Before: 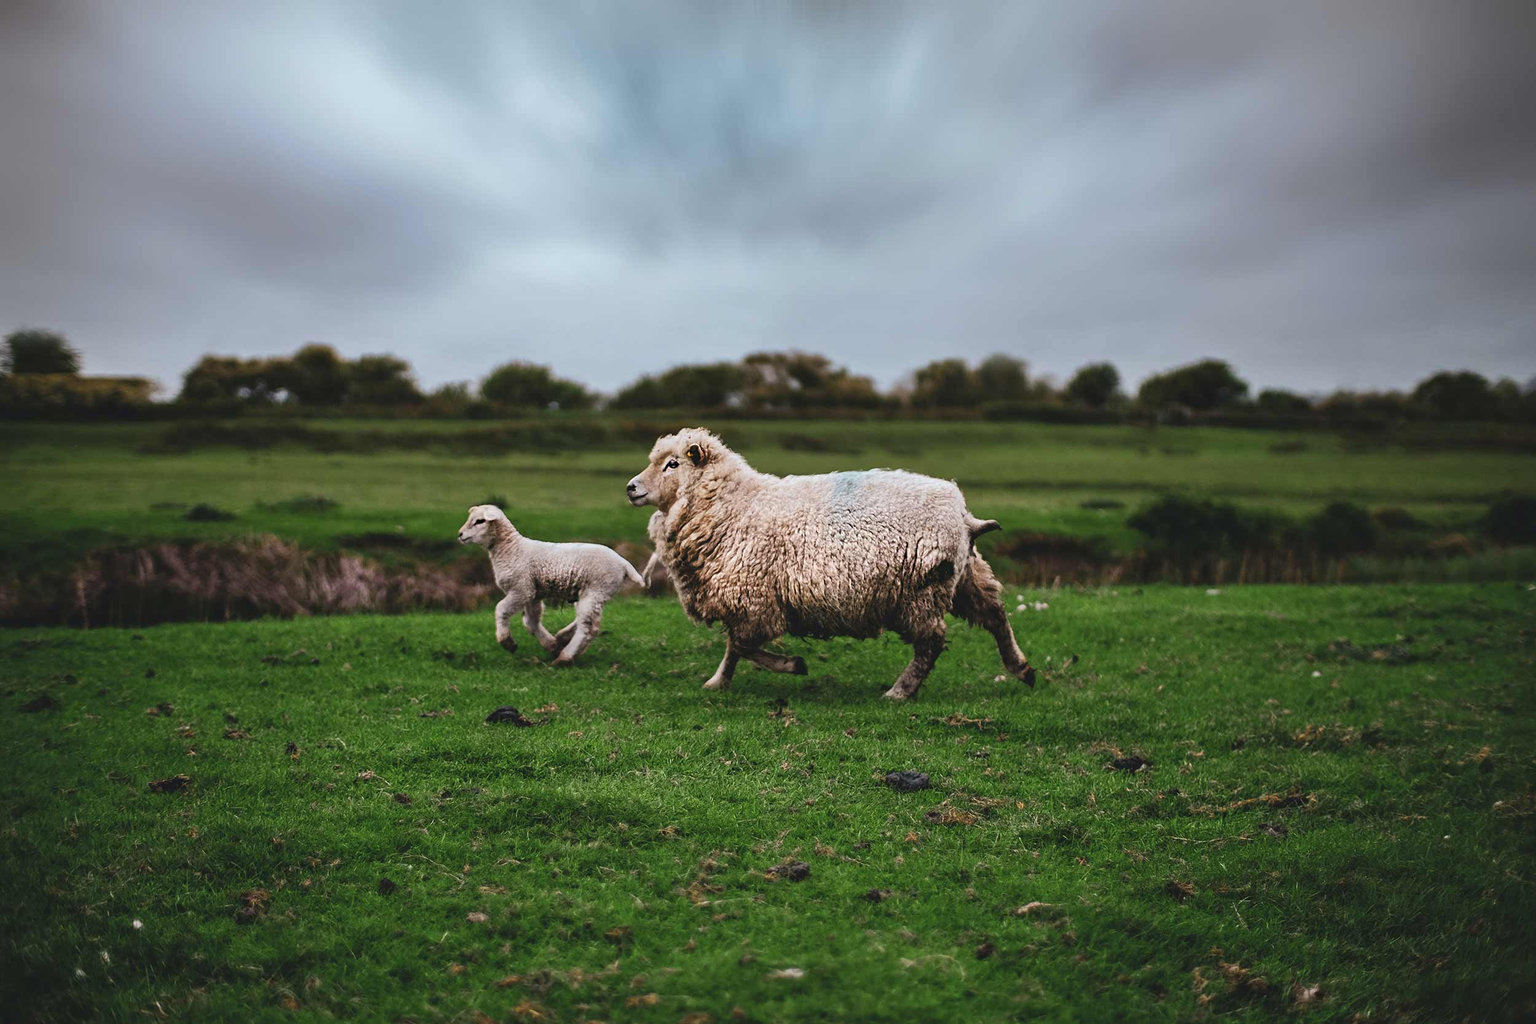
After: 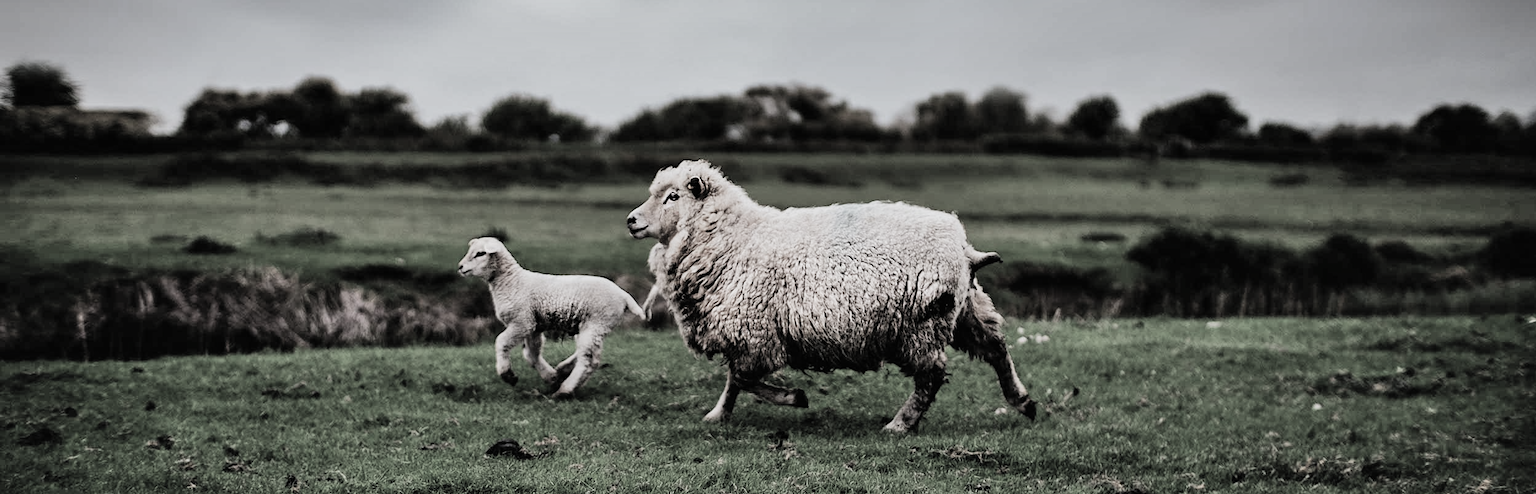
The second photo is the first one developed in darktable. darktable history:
shadows and highlights: low approximation 0.01, soften with gaussian
filmic rgb: black relative exposure -5.1 EV, white relative exposure 4 EV, hardness 2.88, contrast 1.298, highlights saturation mix -30.63%, preserve chrominance RGB euclidean norm (legacy), color science v4 (2020)
exposure: exposure -0.217 EV, compensate highlight preservation false
crop and rotate: top 26.171%, bottom 25.502%
